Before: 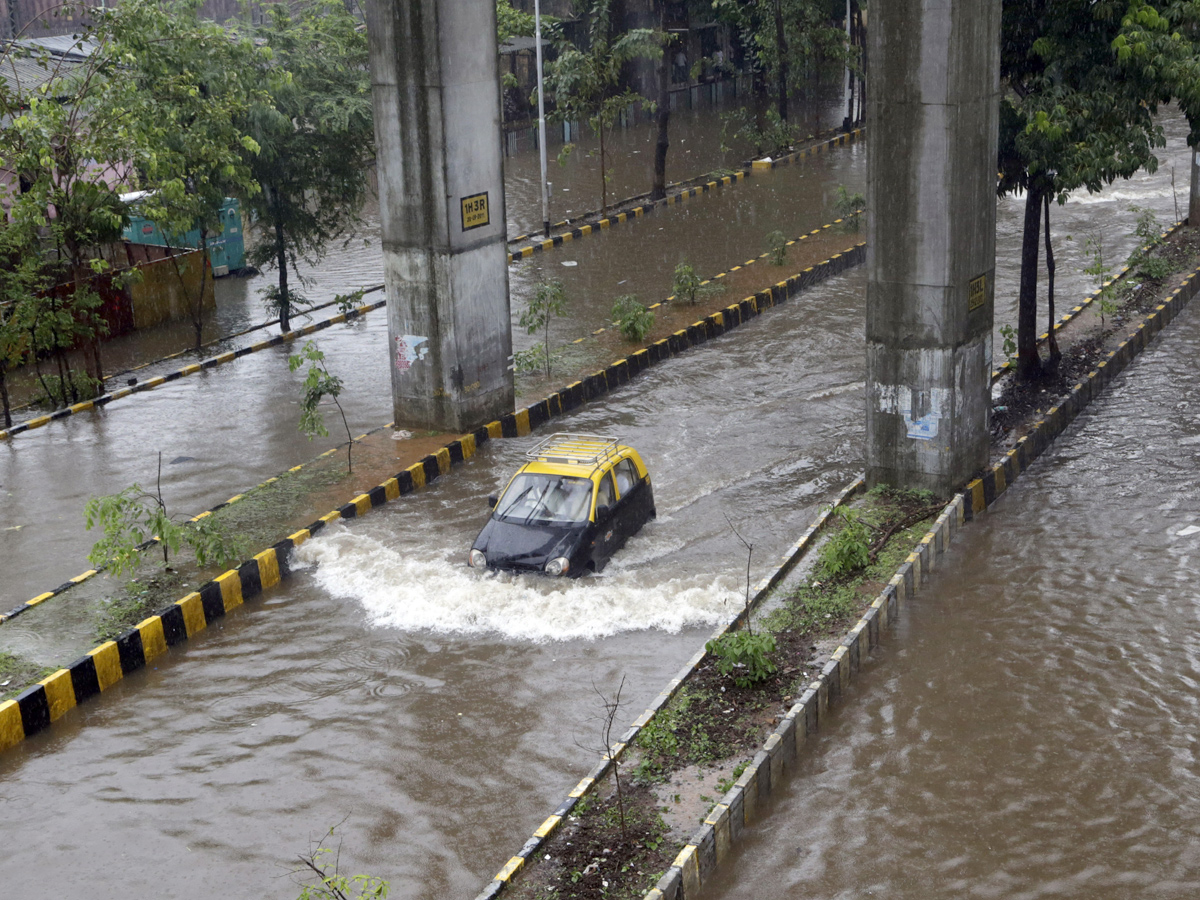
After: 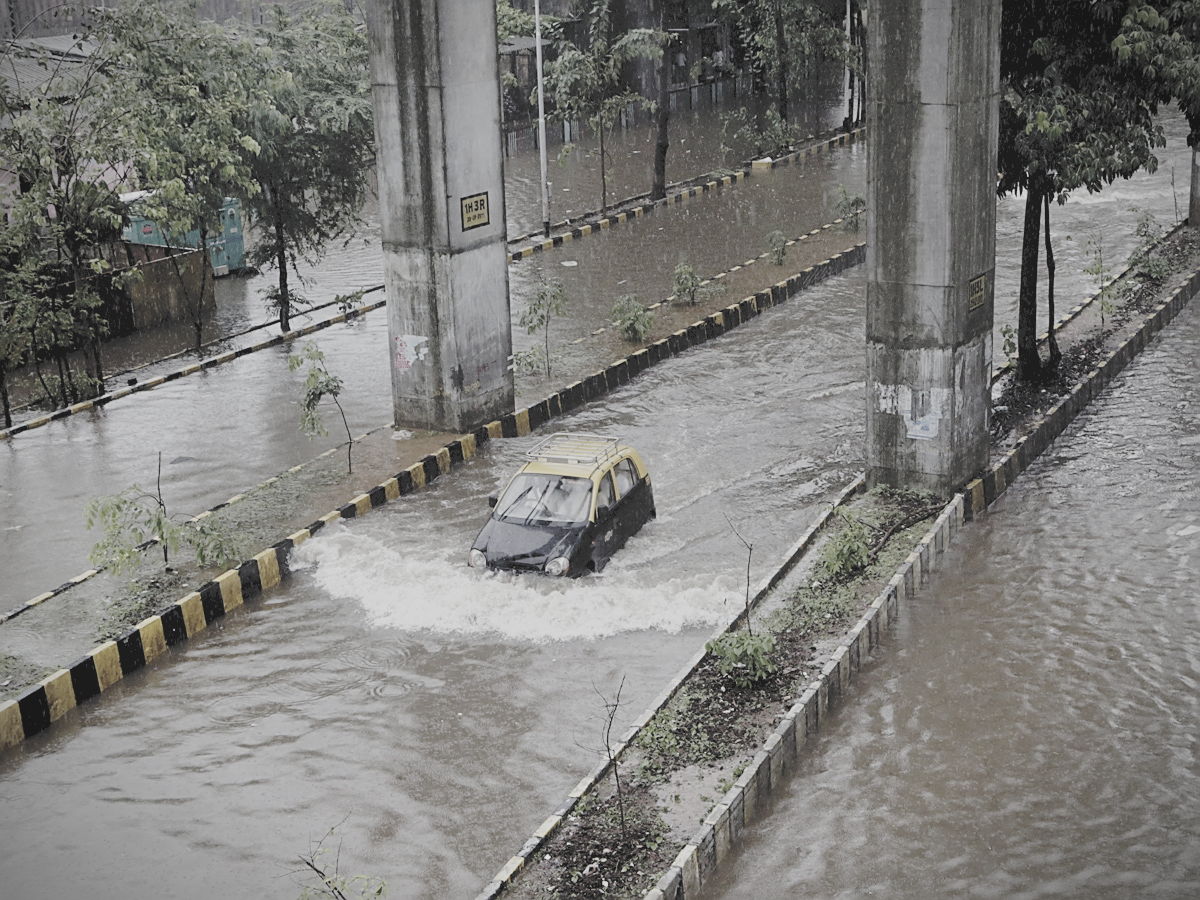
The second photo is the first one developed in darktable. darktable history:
vignetting: fall-off start 88.96%, fall-off radius 43.77%, width/height ratio 1.169
color zones: curves: ch0 [(0, 0.6) (0.129, 0.508) (0.193, 0.483) (0.429, 0.5) (0.571, 0.5) (0.714, 0.5) (0.857, 0.5) (1, 0.6)]; ch1 [(0, 0.481) (0.112, 0.245) (0.213, 0.223) (0.429, 0.233) (0.571, 0.231) (0.683, 0.242) (0.857, 0.296) (1, 0.481)]
filmic rgb: black relative exposure -4.5 EV, white relative exposure 6.55 EV, threshold 2.96 EV, structure ↔ texture 99.22%, hardness 1.89, contrast 0.513, preserve chrominance no, color science v3 (2019), use custom middle-gray values true, enable highlight reconstruction true
sharpen: on, module defaults
tone curve: curves: ch0 [(0, 0) (0.003, 0.203) (0.011, 0.203) (0.025, 0.21) (0.044, 0.22) (0.069, 0.231) (0.1, 0.243) (0.136, 0.255) (0.177, 0.277) (0.224, 0.305) (0.277, 0.346) (0.335, 0.412) (0.399, 0.492) (0.468, 0.571) (0.543, 0.658) (0.623, 0.75) (0.709, 0.837) (0.801, 0.905) (0.898, 0.955) (1, 1)], preserve colors none
